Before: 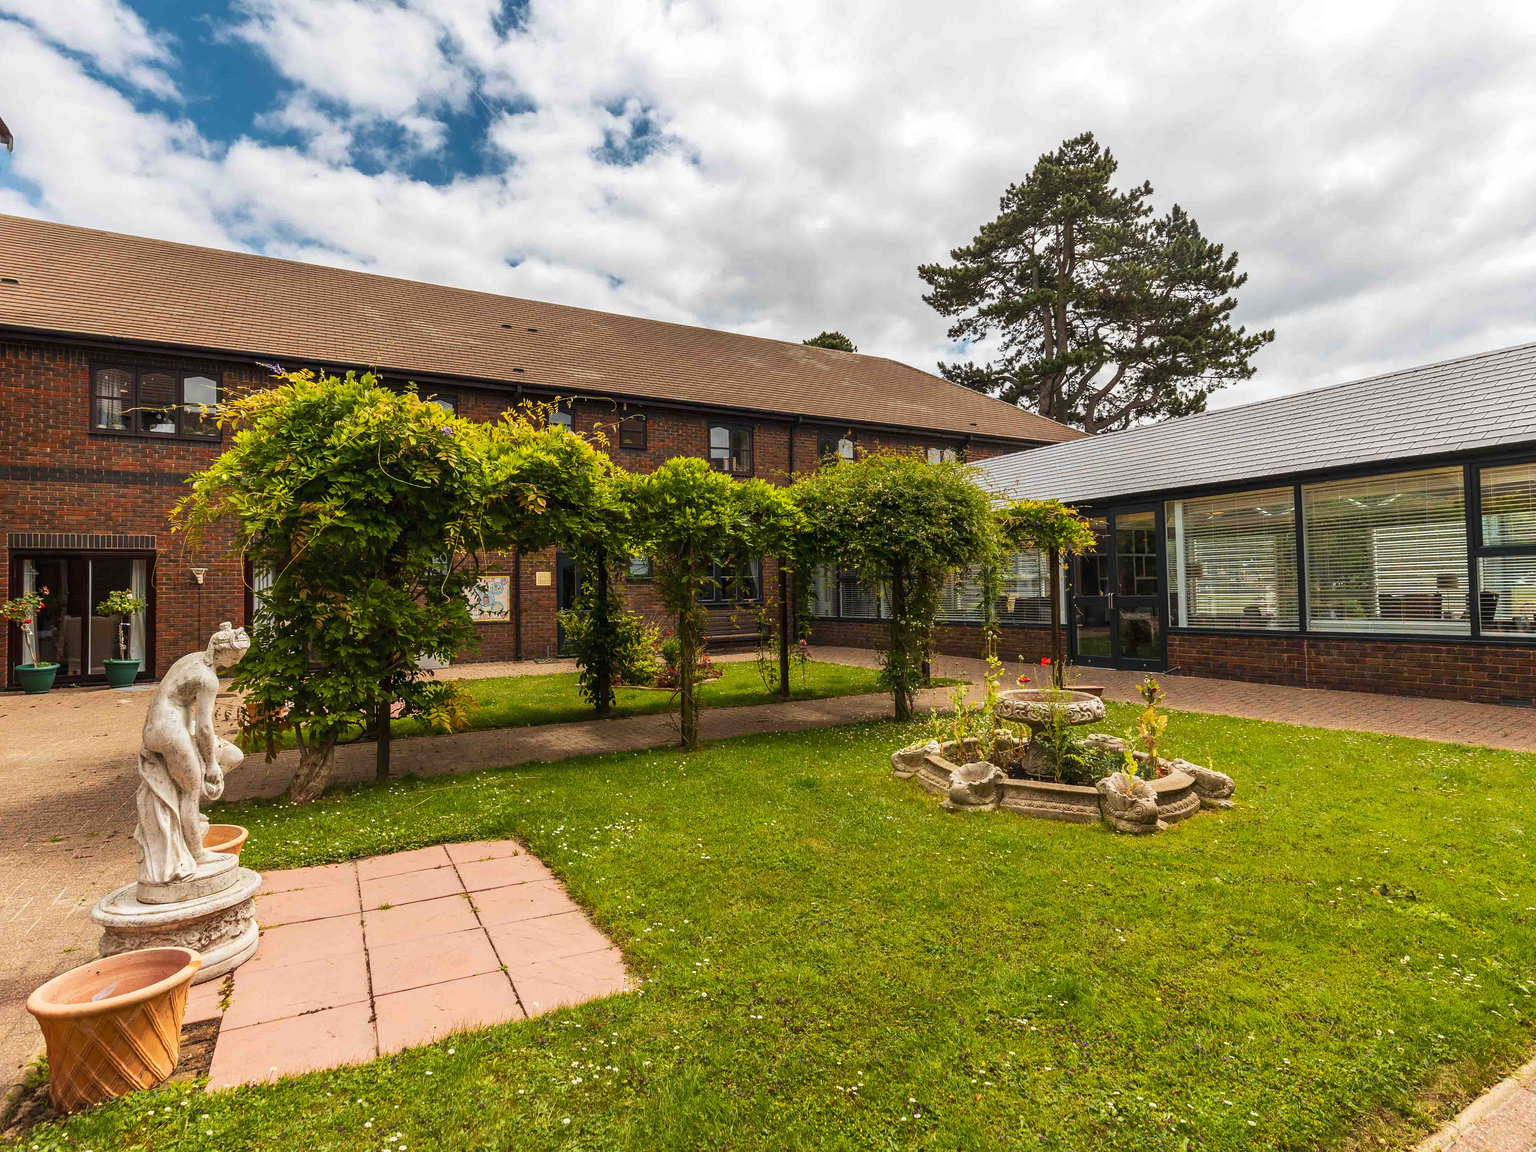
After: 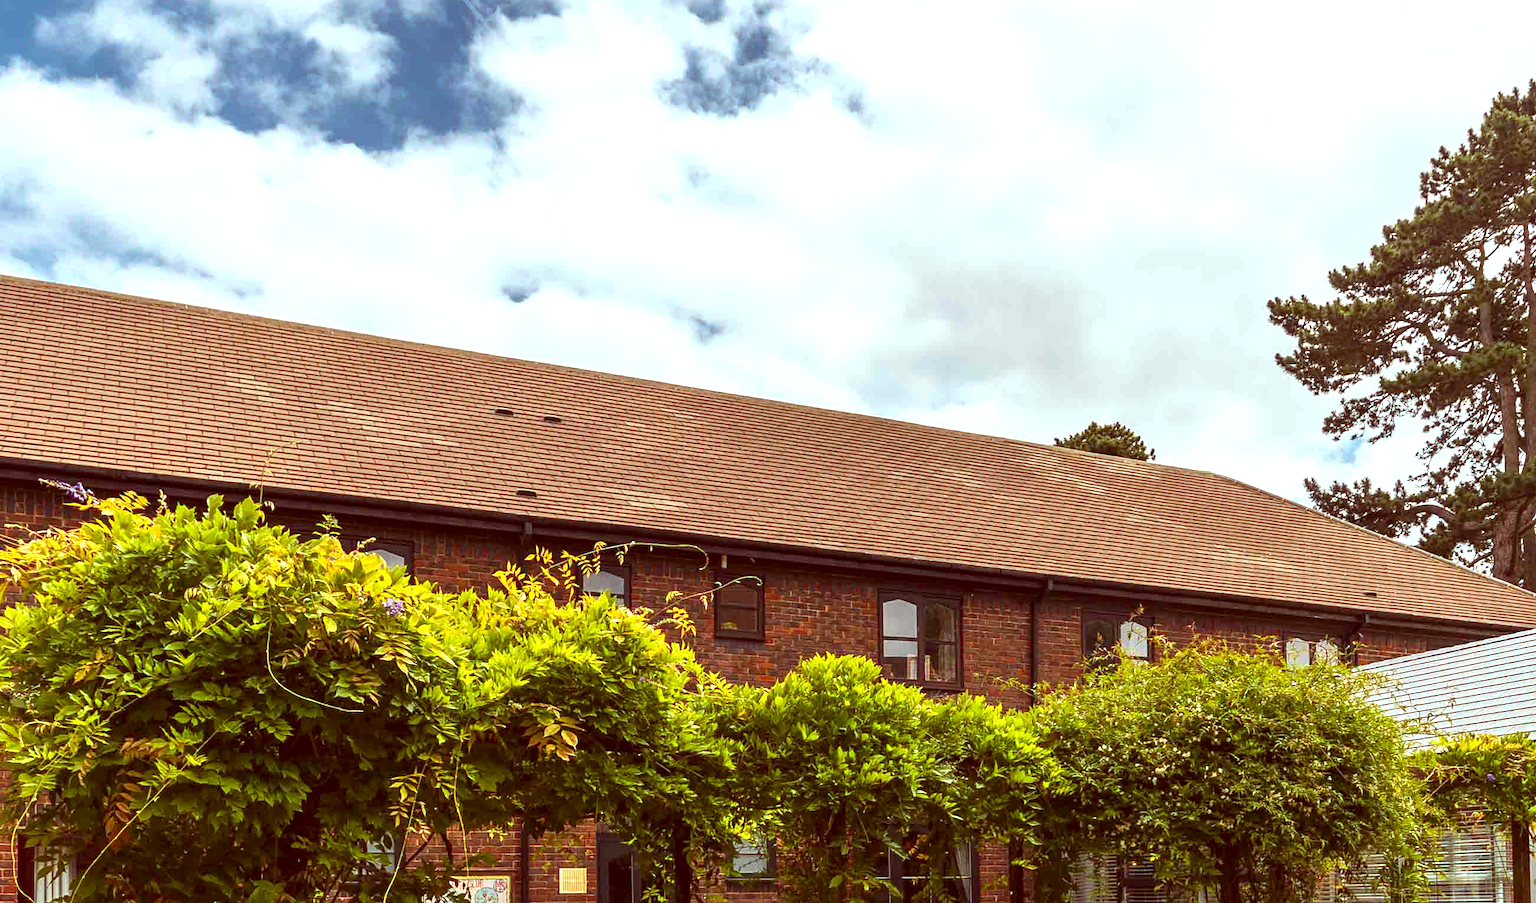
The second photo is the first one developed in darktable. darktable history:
crop: left 15.306%, top 9.065%, right 30.789%, bottom 48.638%
color correction: highlights a* -7.23, highlights b* -0.161, shadows a* 20.08, shadows b* 11.73
white balance: red 0.988, blue 1.017
exposure: exposure 0.6 EV, compensate highlight preservation false
